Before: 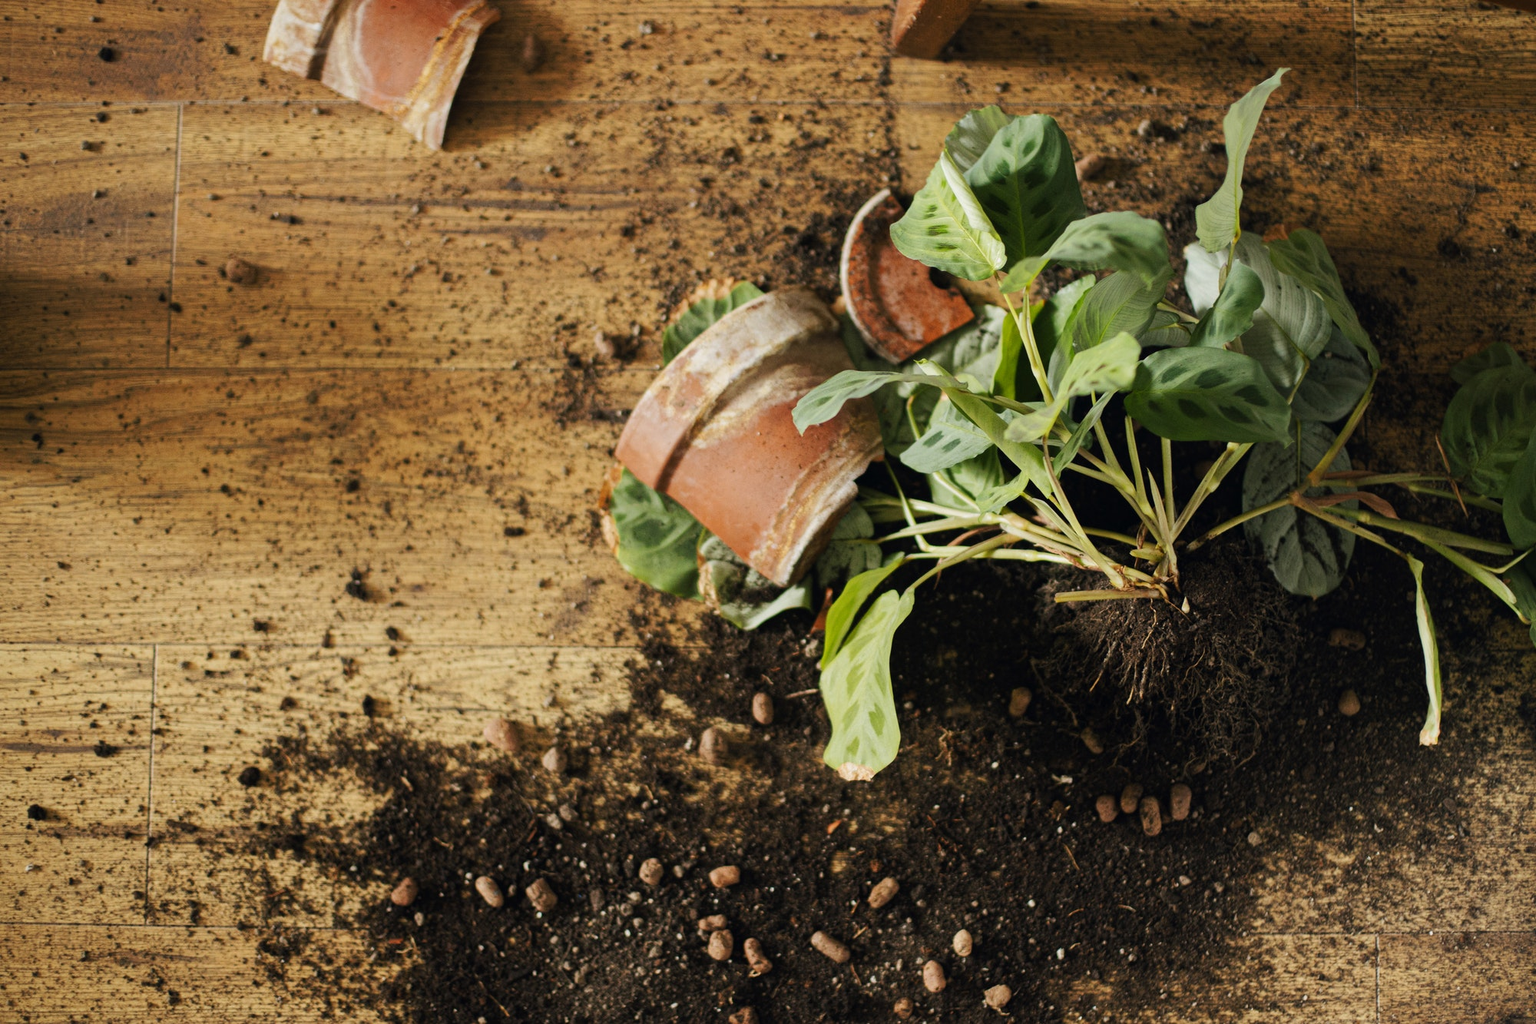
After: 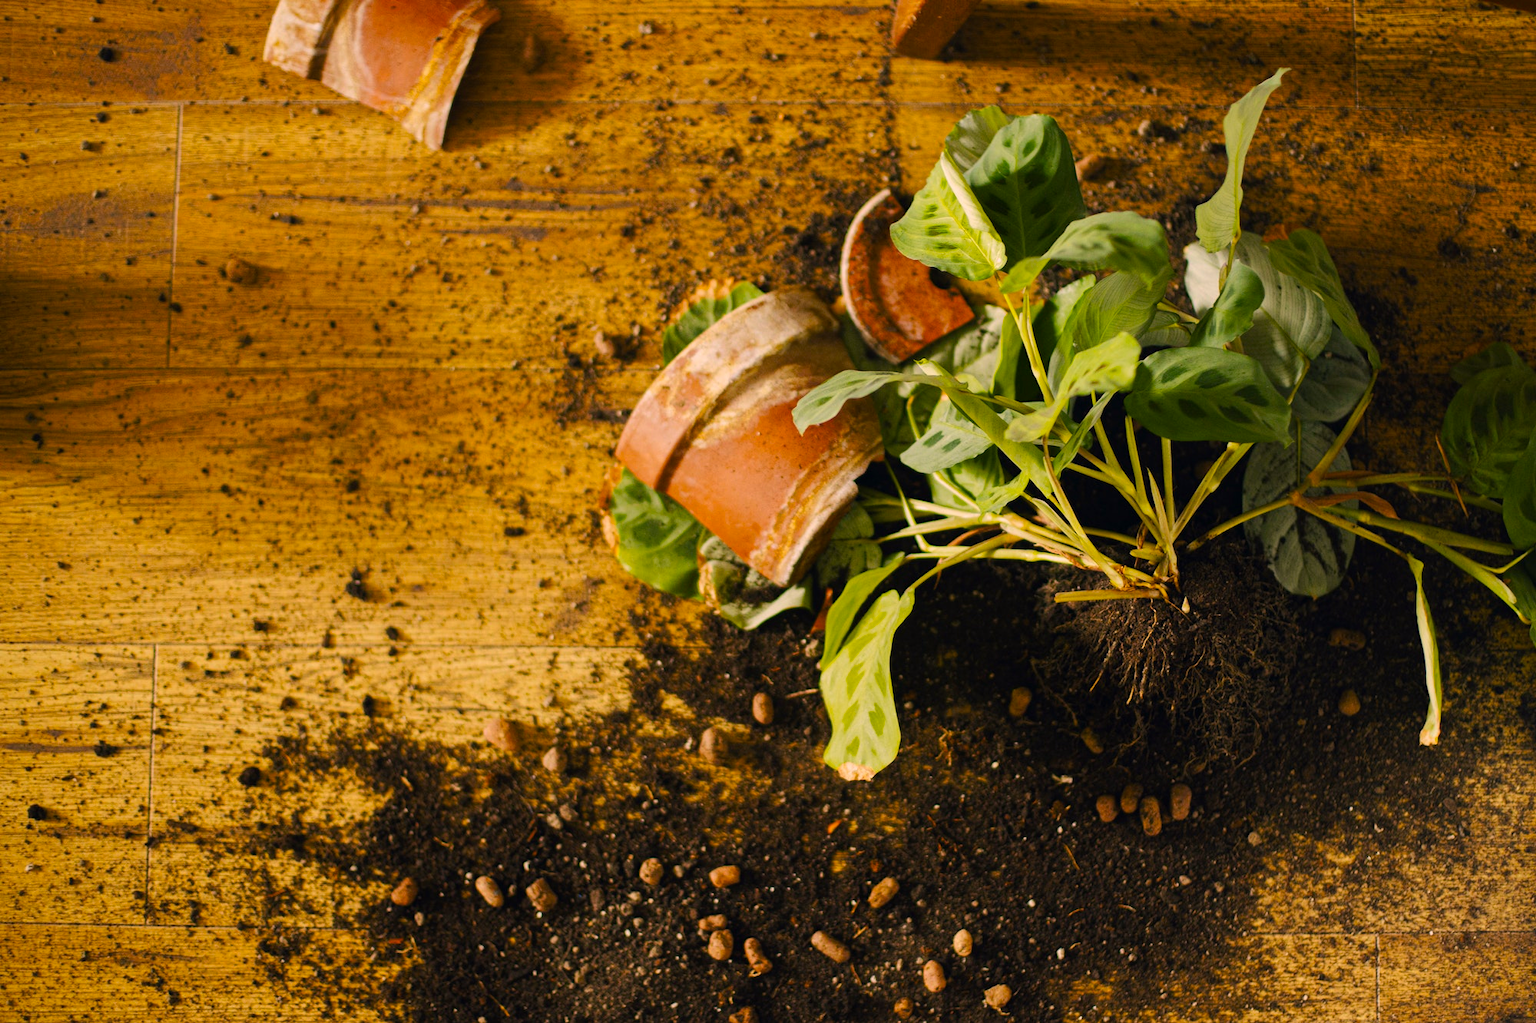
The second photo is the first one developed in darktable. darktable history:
color correction: highlights a* 11.96, highlights b* 11.58
color balance rgb: linear chroma grading › global chroma 15%, perceptual saturation grading › global saturation 30%
